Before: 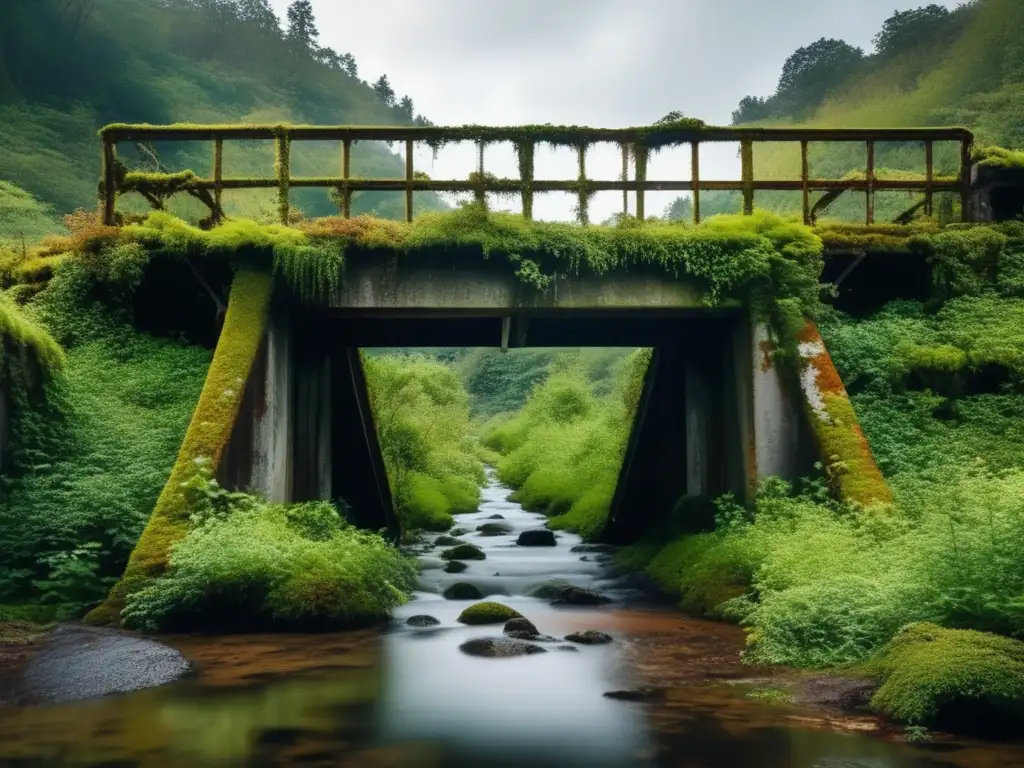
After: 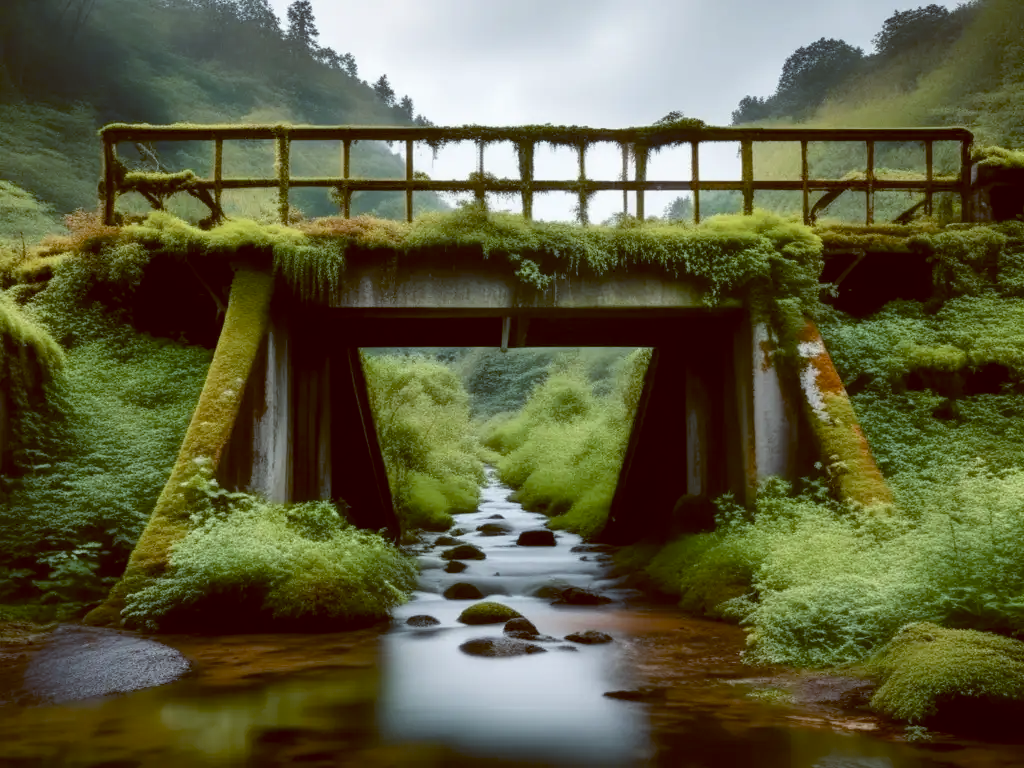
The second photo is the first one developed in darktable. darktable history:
contrast brightness saturation: contrast 0.06, brightness -0.01, saturation -0.23
exposure: compensate highlight preservation false
color balance: lift [1, 1.015, 1.004, 0.985], gamma [1, 0.958, 0.971, 1.042], gain [1, 0.956, 0.977, 1.044]
rotate and perspective: crop left 0, crop top 0
